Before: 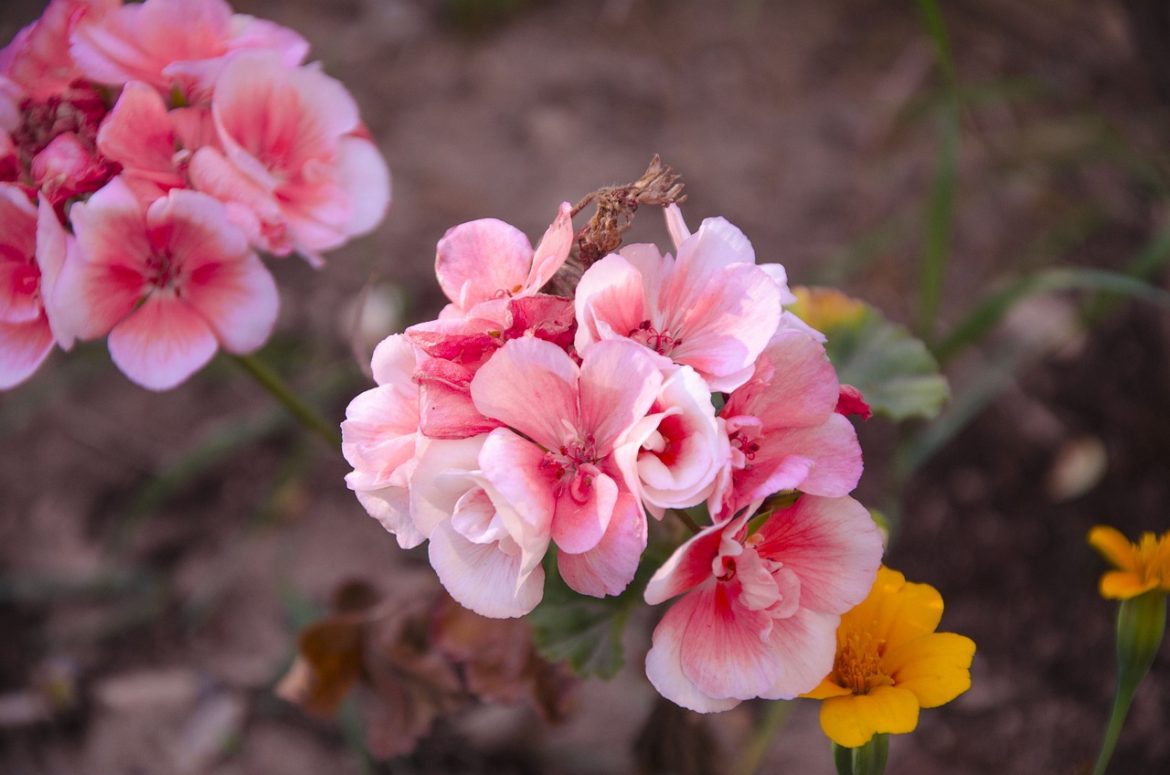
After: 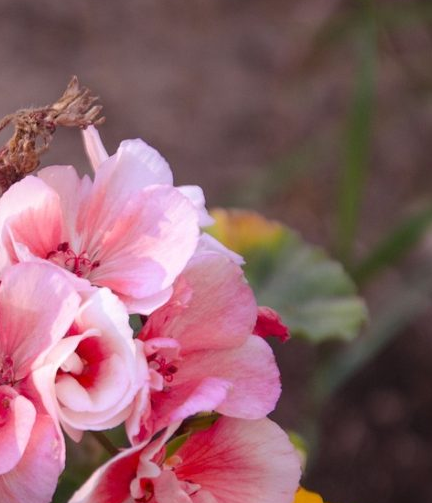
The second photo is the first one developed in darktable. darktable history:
crop and rotate: left 49.788%, top 10.123%, right 13.247%, bottom 24.878%
